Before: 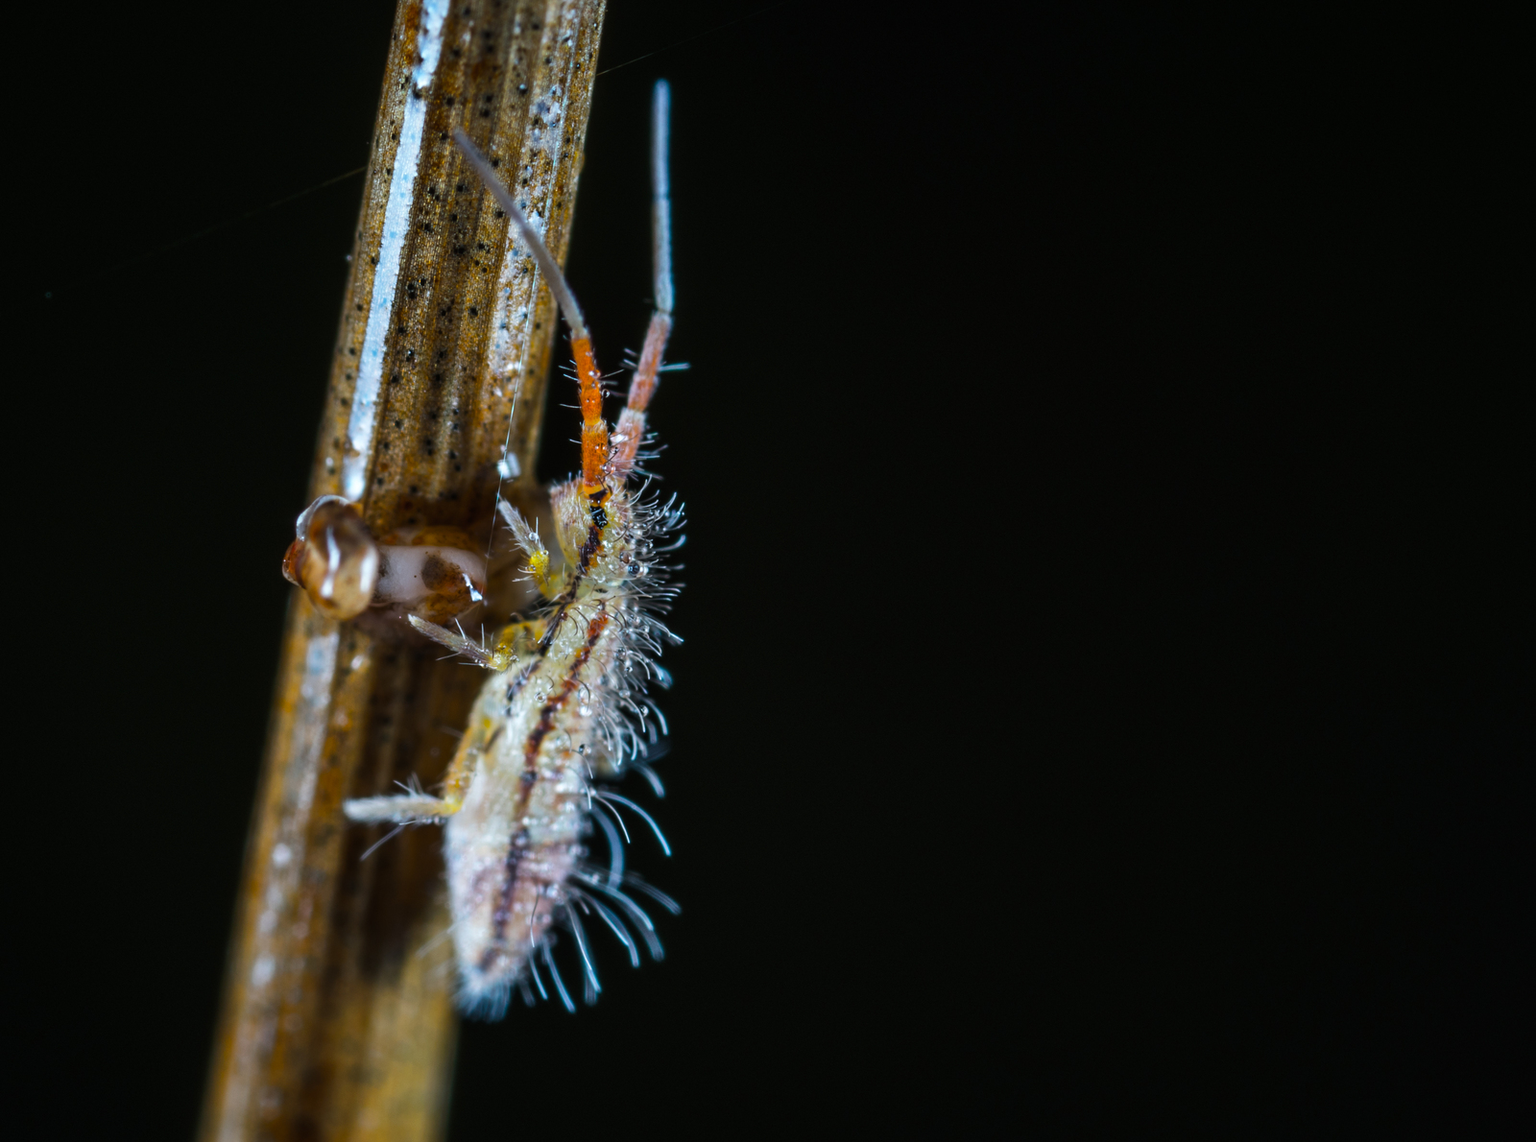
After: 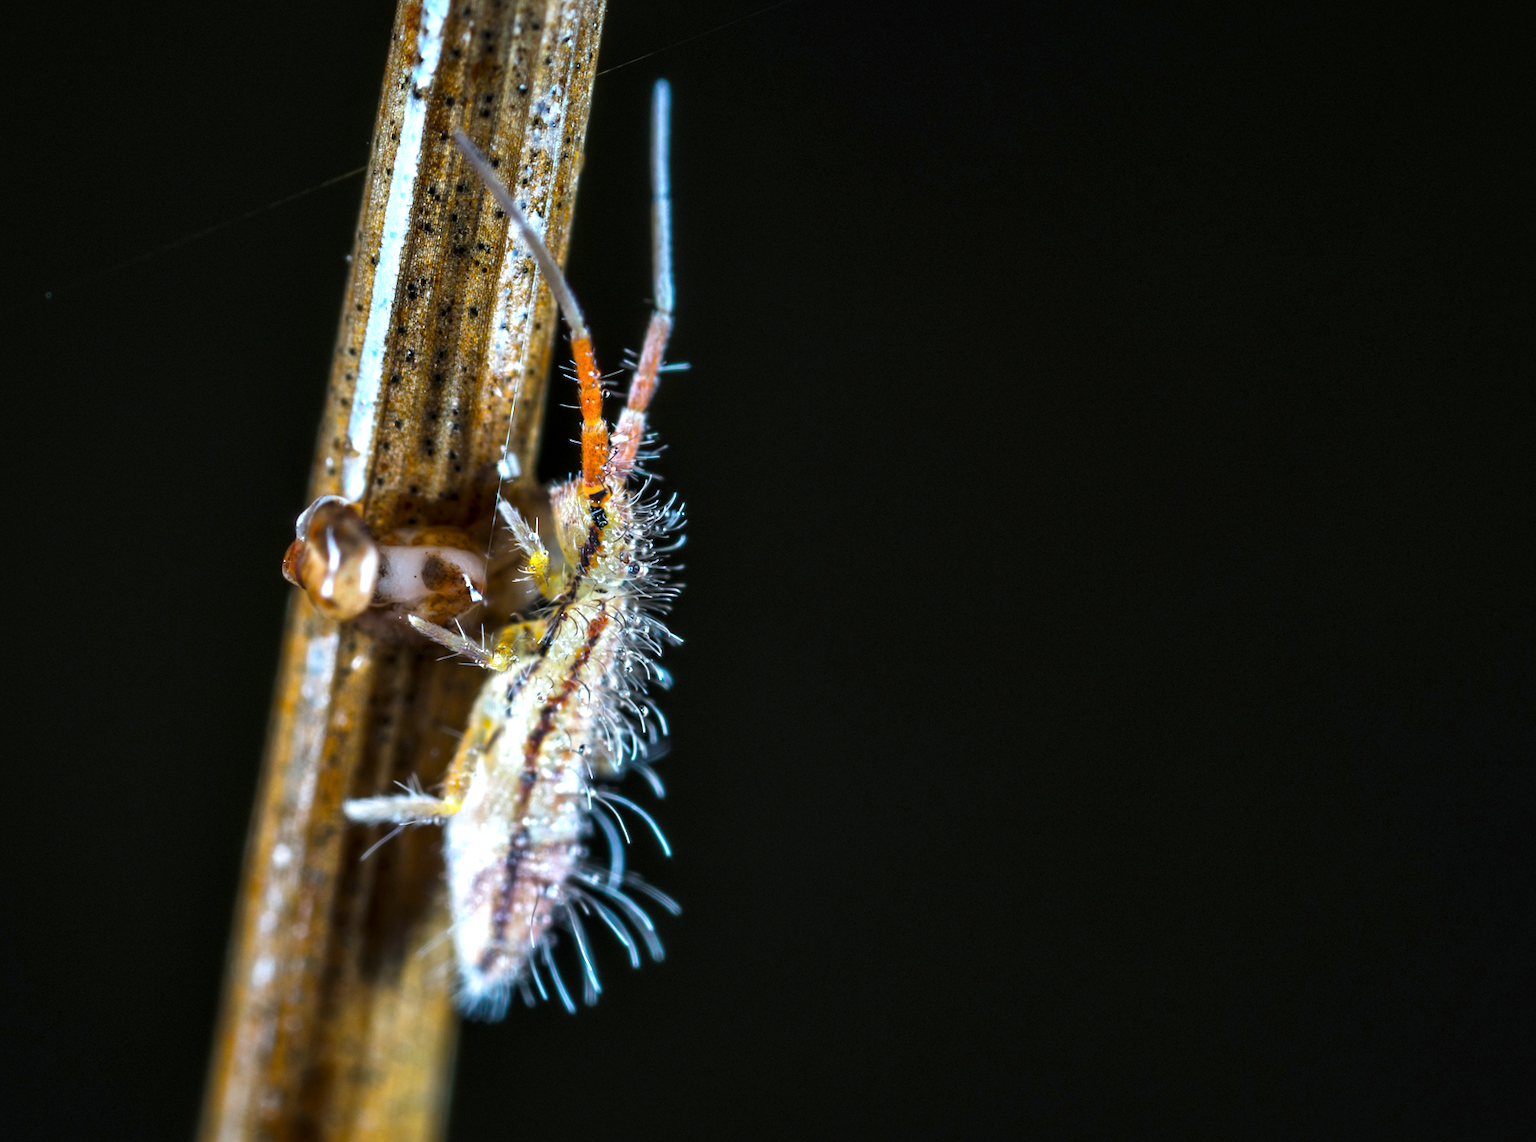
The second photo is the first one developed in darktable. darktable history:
local contrast: mode bilateral grid, contrast 21, coarseness 49, detail 150%, midtone range 0.2
exposure: black level correction 0, exposure 0.69 EV, compensate exposure bias true, compensate highlight preservation false
tone equalizer: on, module defaults
